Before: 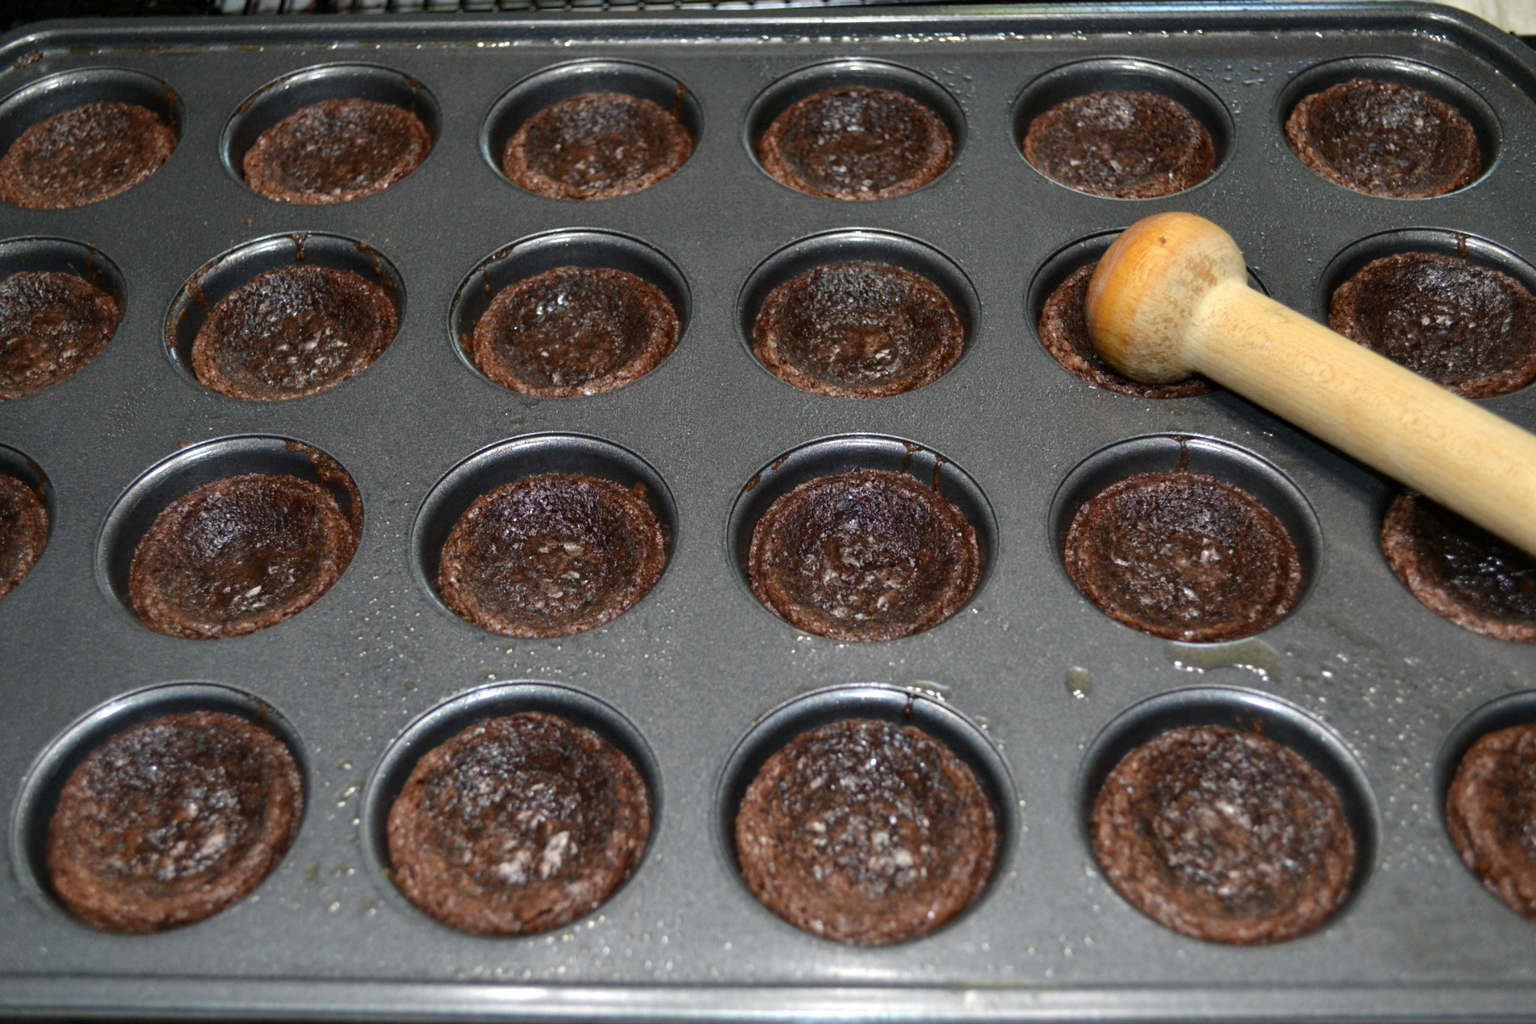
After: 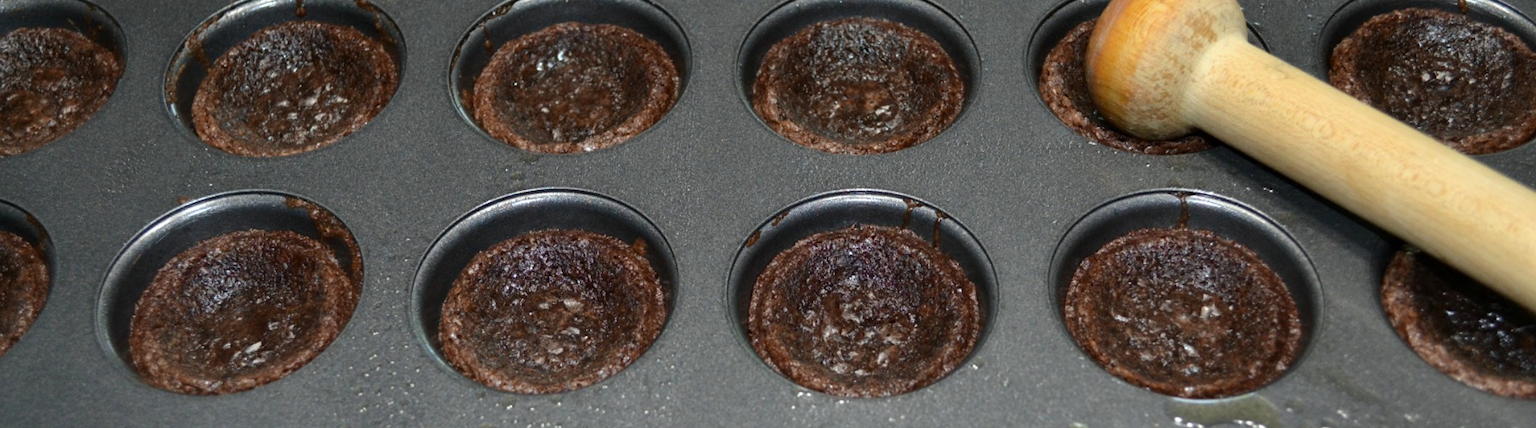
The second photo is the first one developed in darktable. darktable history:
crop and rotate: top 23.84%, bottom 34.294%
white balance: red 0.978, blue 0.999
